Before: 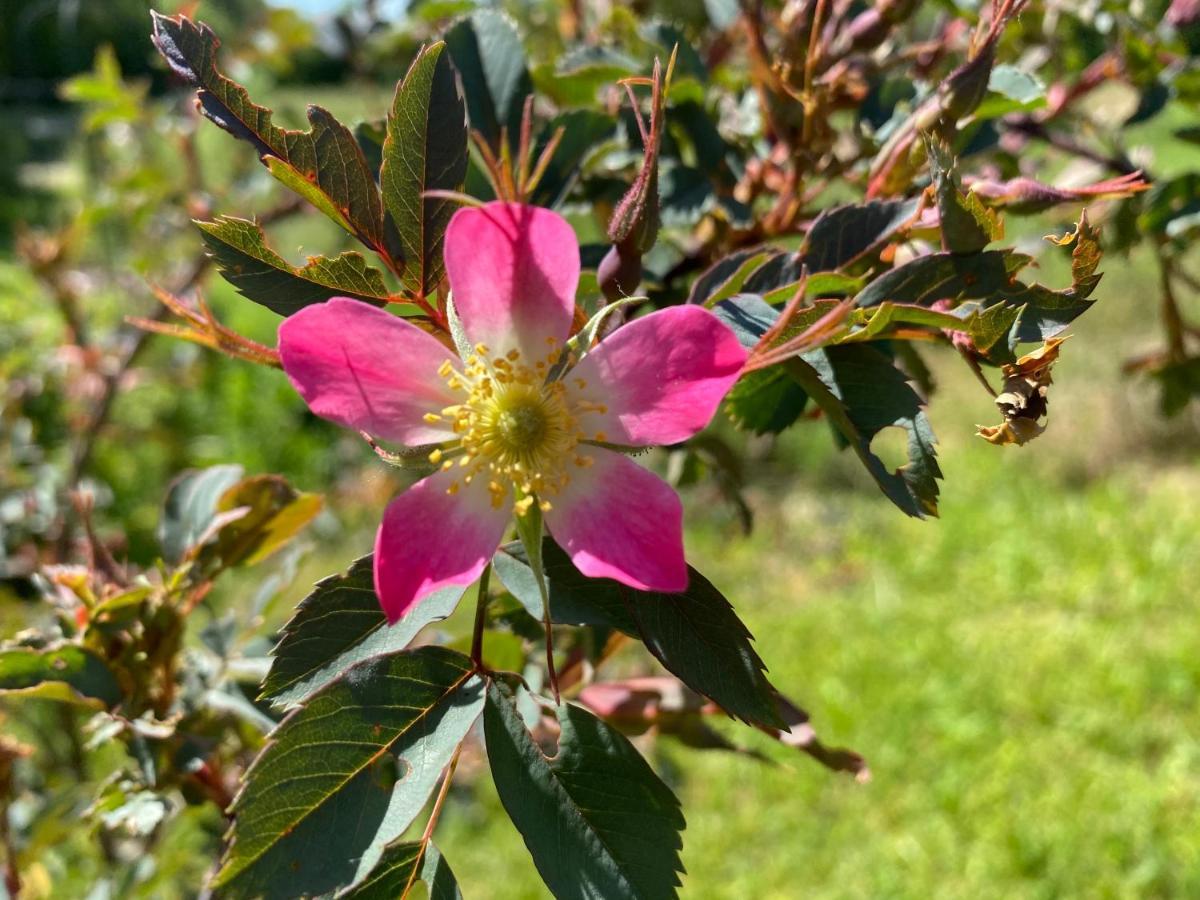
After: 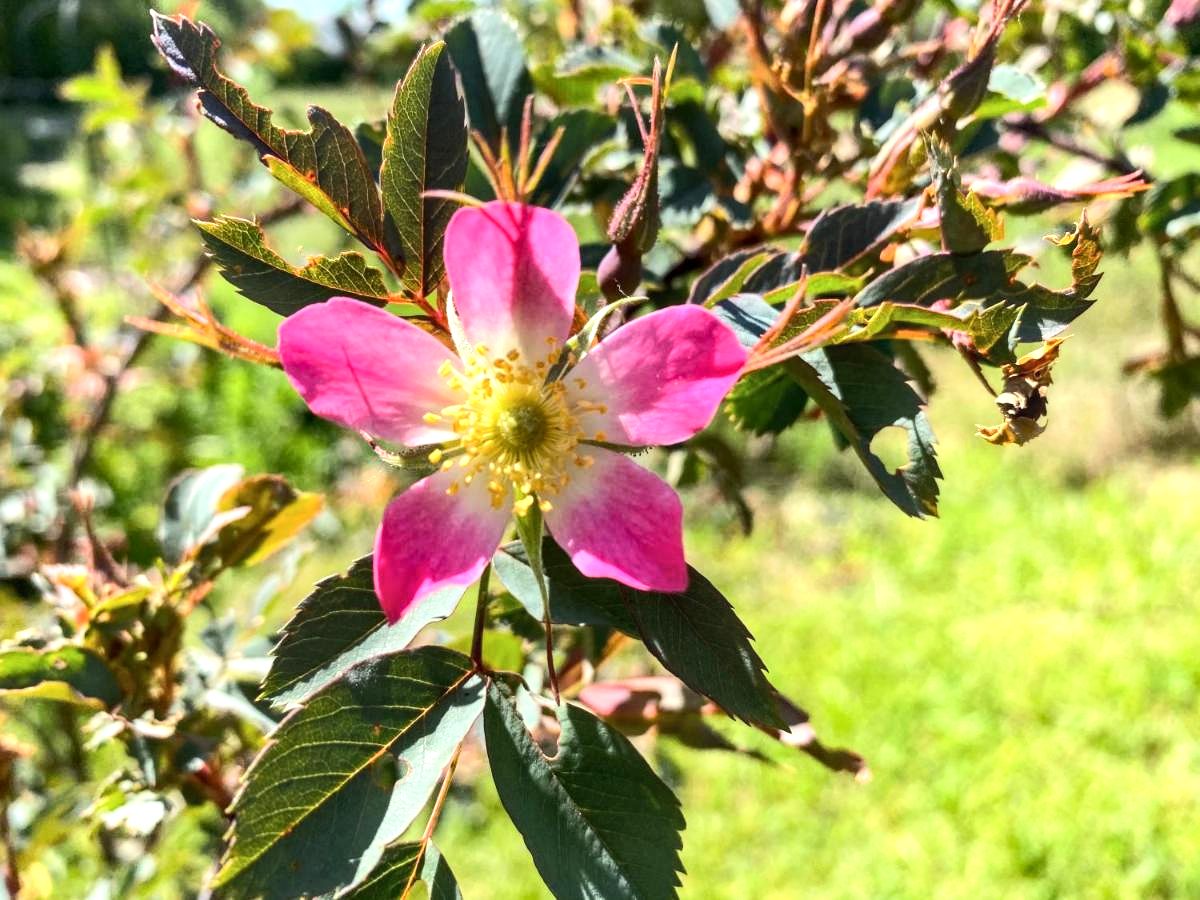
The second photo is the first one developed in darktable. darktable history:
tone equalizer: -8 EV 0.017 EV, -7 EV -0.016 EV, -6 EV 0.017 EV, -5 EV 0.03 EV, -4 EV 0.255 EV, -3 EV 0.632 EV, -2 EV 0.559 EV, -1 EV 0.185 EV, +0 EV 0.026 EV, edges refinement/feathering 500, mask exposure compensation -1.57 EV, preserve details no
local contrast: on, module defaults
contrast brightness saturation: saturation -0.045
exposure: black level correction 0.001, exposure 0.499 EV, compensate exposure bias true, compensate highlight preservation false
